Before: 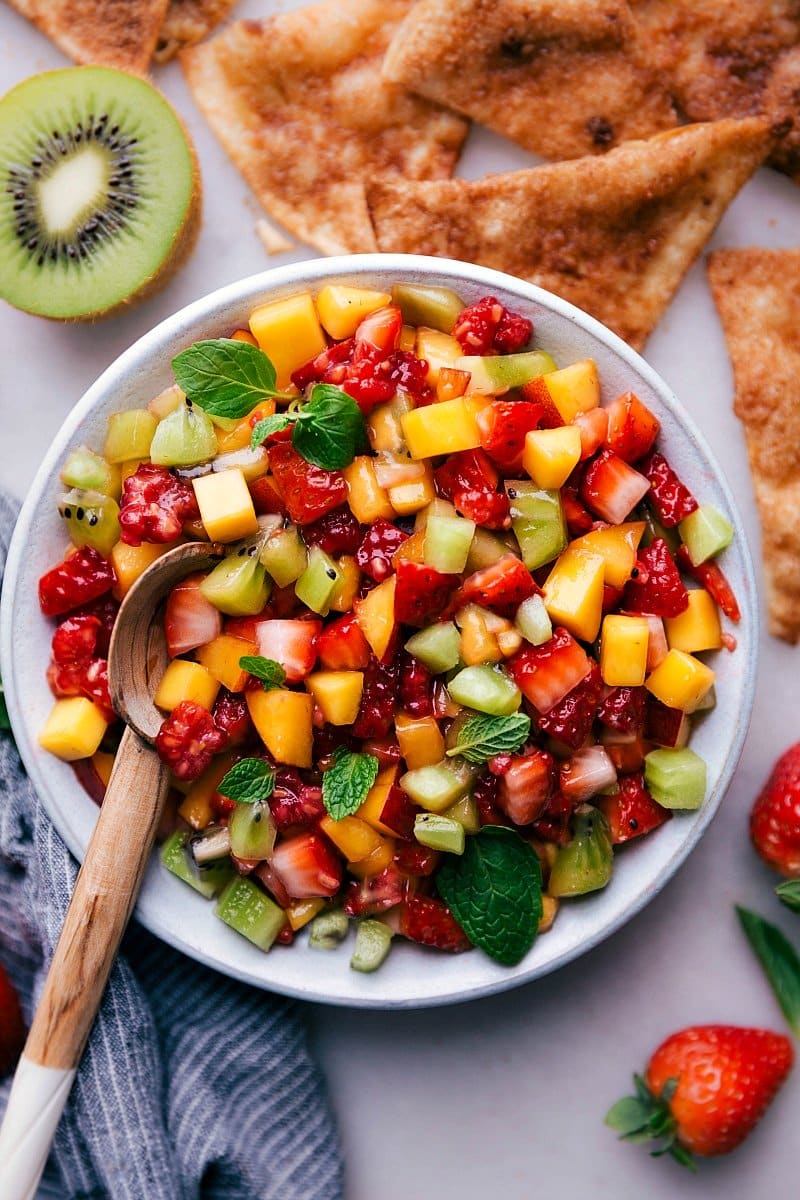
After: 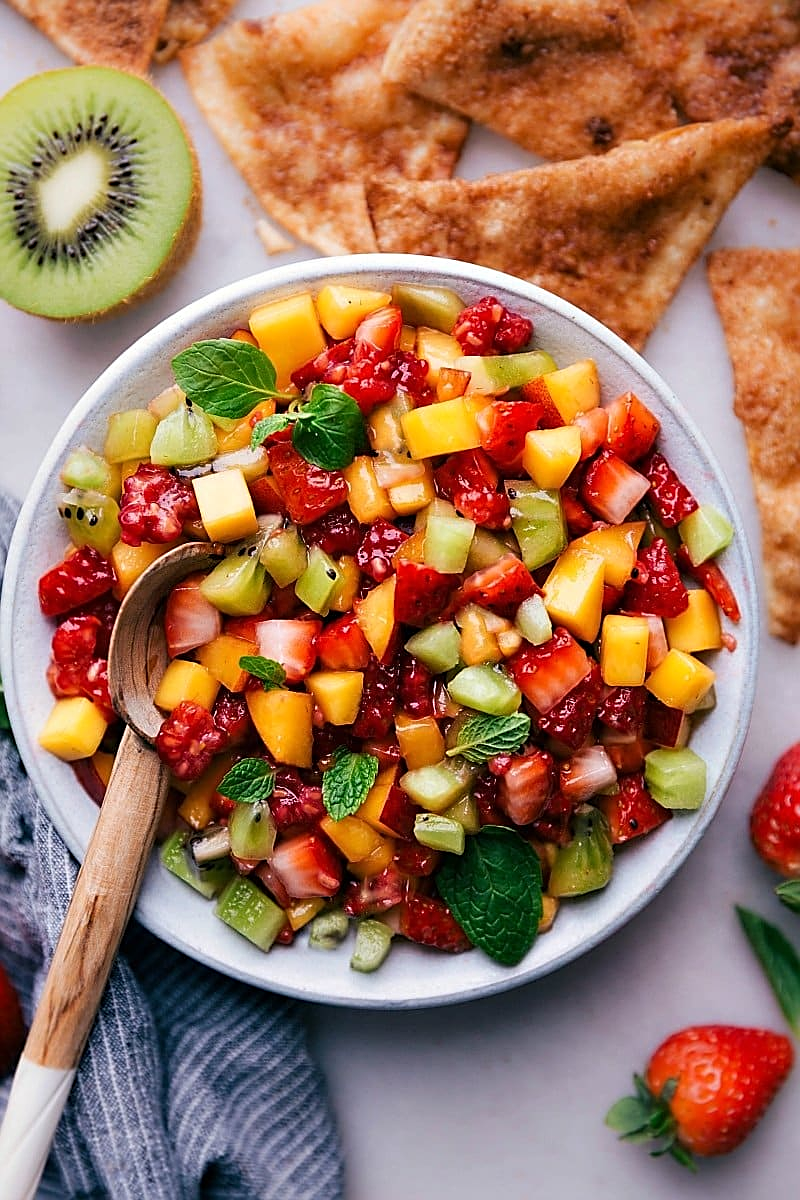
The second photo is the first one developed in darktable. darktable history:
sharpen: on, module defaults
tone equalizer: smoothing diameter 24.85%, edges refinement/feathering 8.44, preserve details guided filter
